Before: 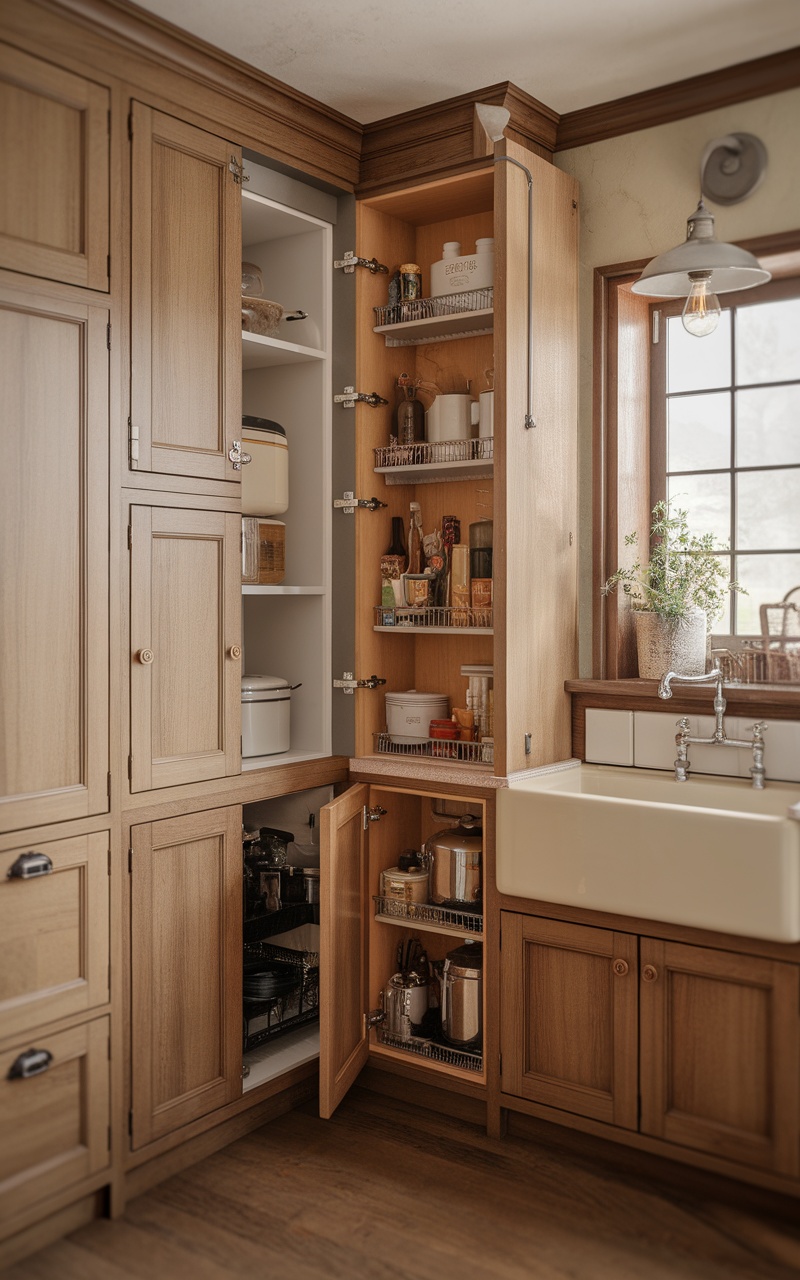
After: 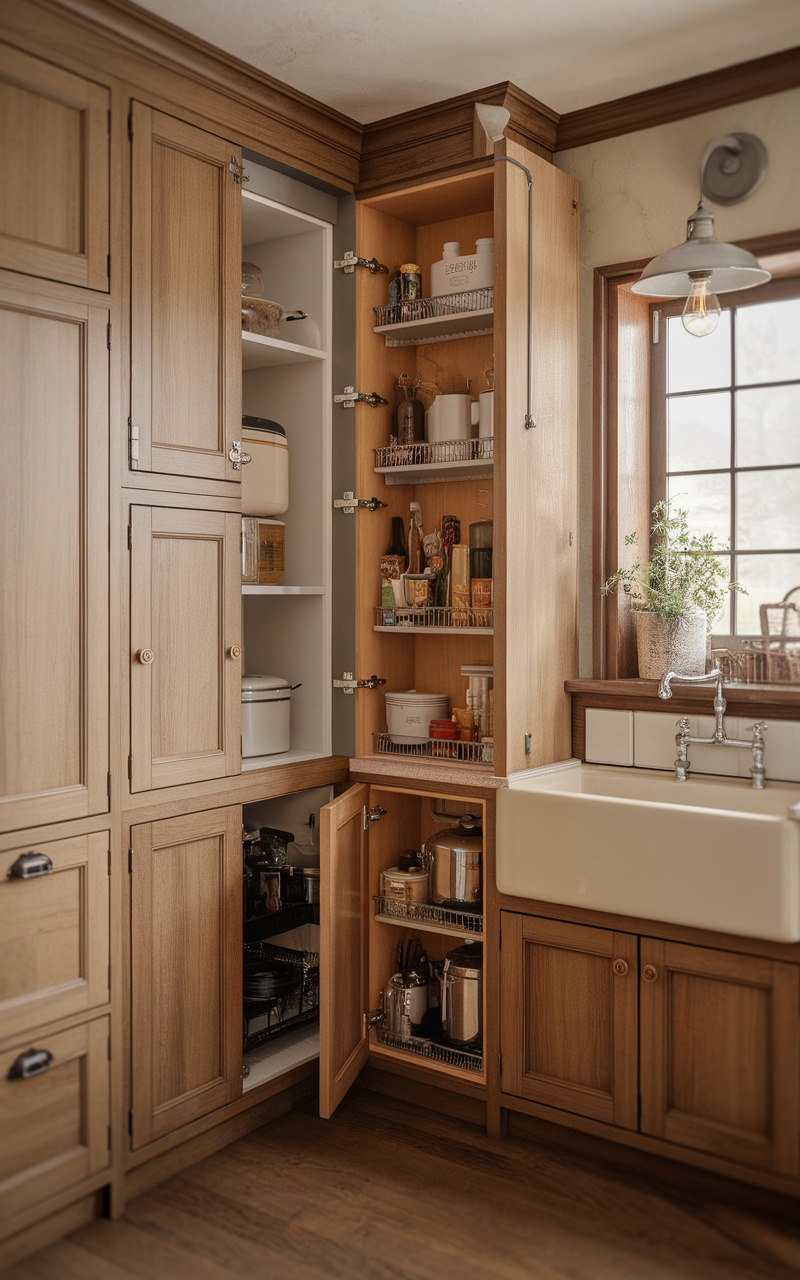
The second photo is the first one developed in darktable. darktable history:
color balance rgb: shadows lift › luminance -9.7%, perceptual saturation grading › global saturation 0.998%, global vibrance 14.586%
